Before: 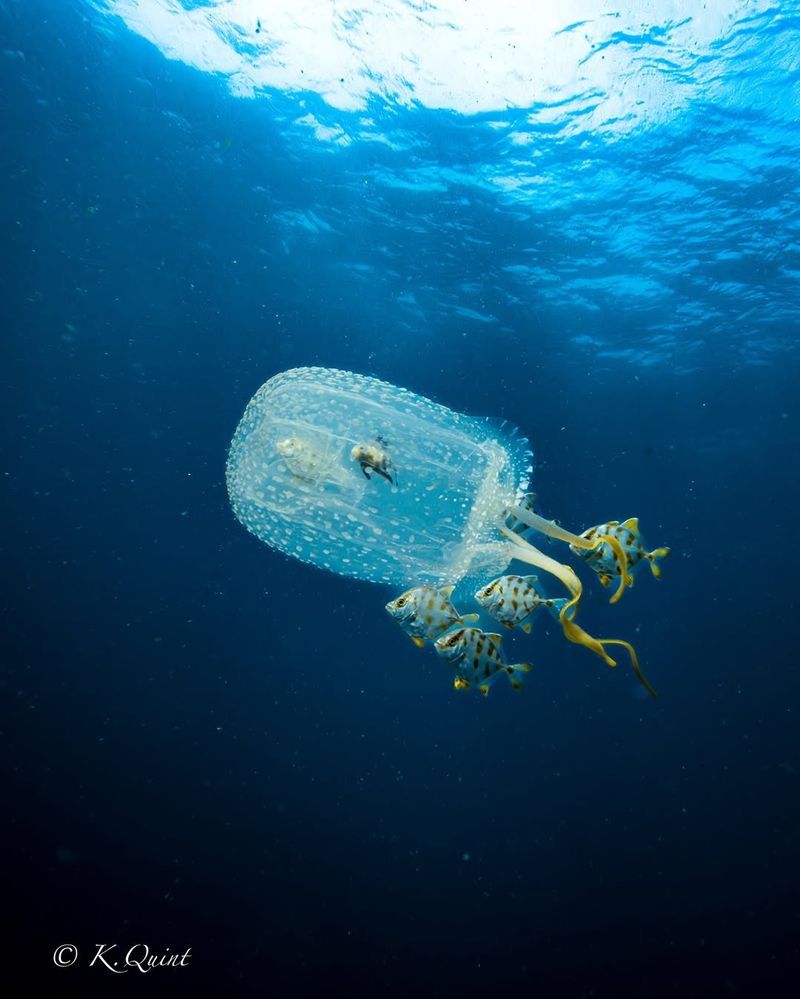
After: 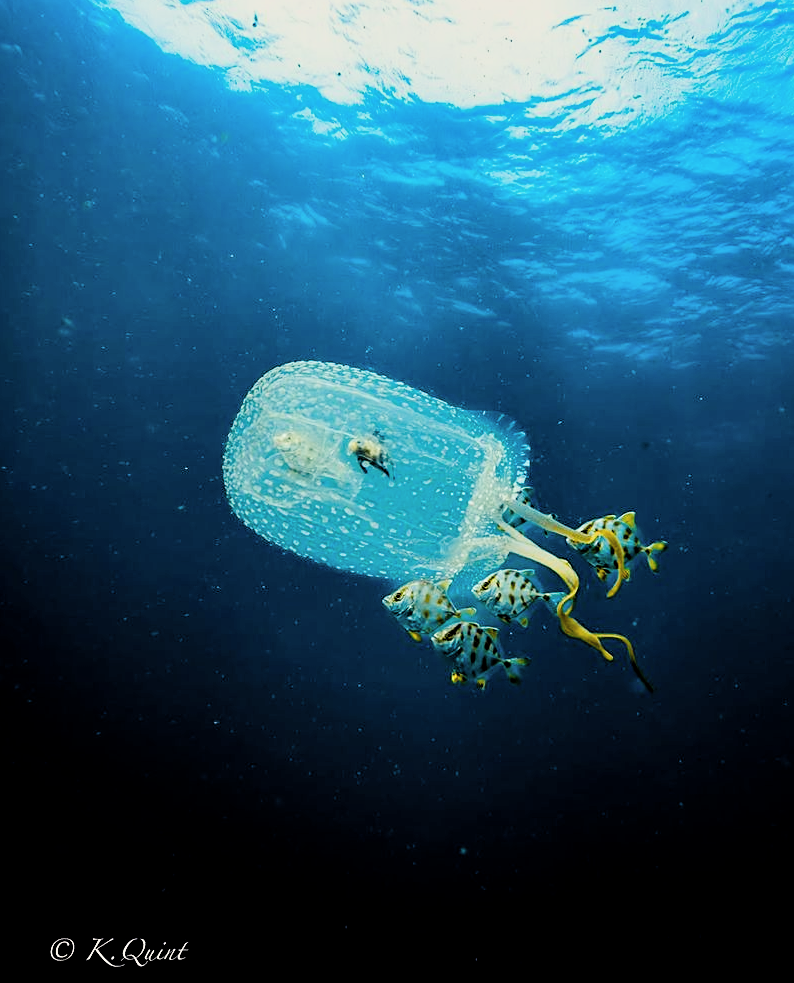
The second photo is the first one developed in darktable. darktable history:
crop: left 0.461%, top 0.684%, right 0.205%, bottom 0.818%
filmic rgb: black relative exposure -5.12 EV, white relative exposure 3.97 EV, hardness 2.88, contrast 1.297
sharpen: on, module defaults
local contrast: highlights 103%, shadows 98%, detail 120%, midtone range 0.2
contrast brightness saturation: contrast 0.053, brightness 0.068, saturation 0.005
color balance rgb: highlights gain › chroma 3.026%, highlights gain › hue 76.49°, perceptual saturation grading › global saturation 24.531%, perceptual saturation grading › highlights -24.353%, perceptual saturation grading › mid-tones 24.133%, perceptual saturation grading › shadows 39.419%, global vibrance 20.405%
